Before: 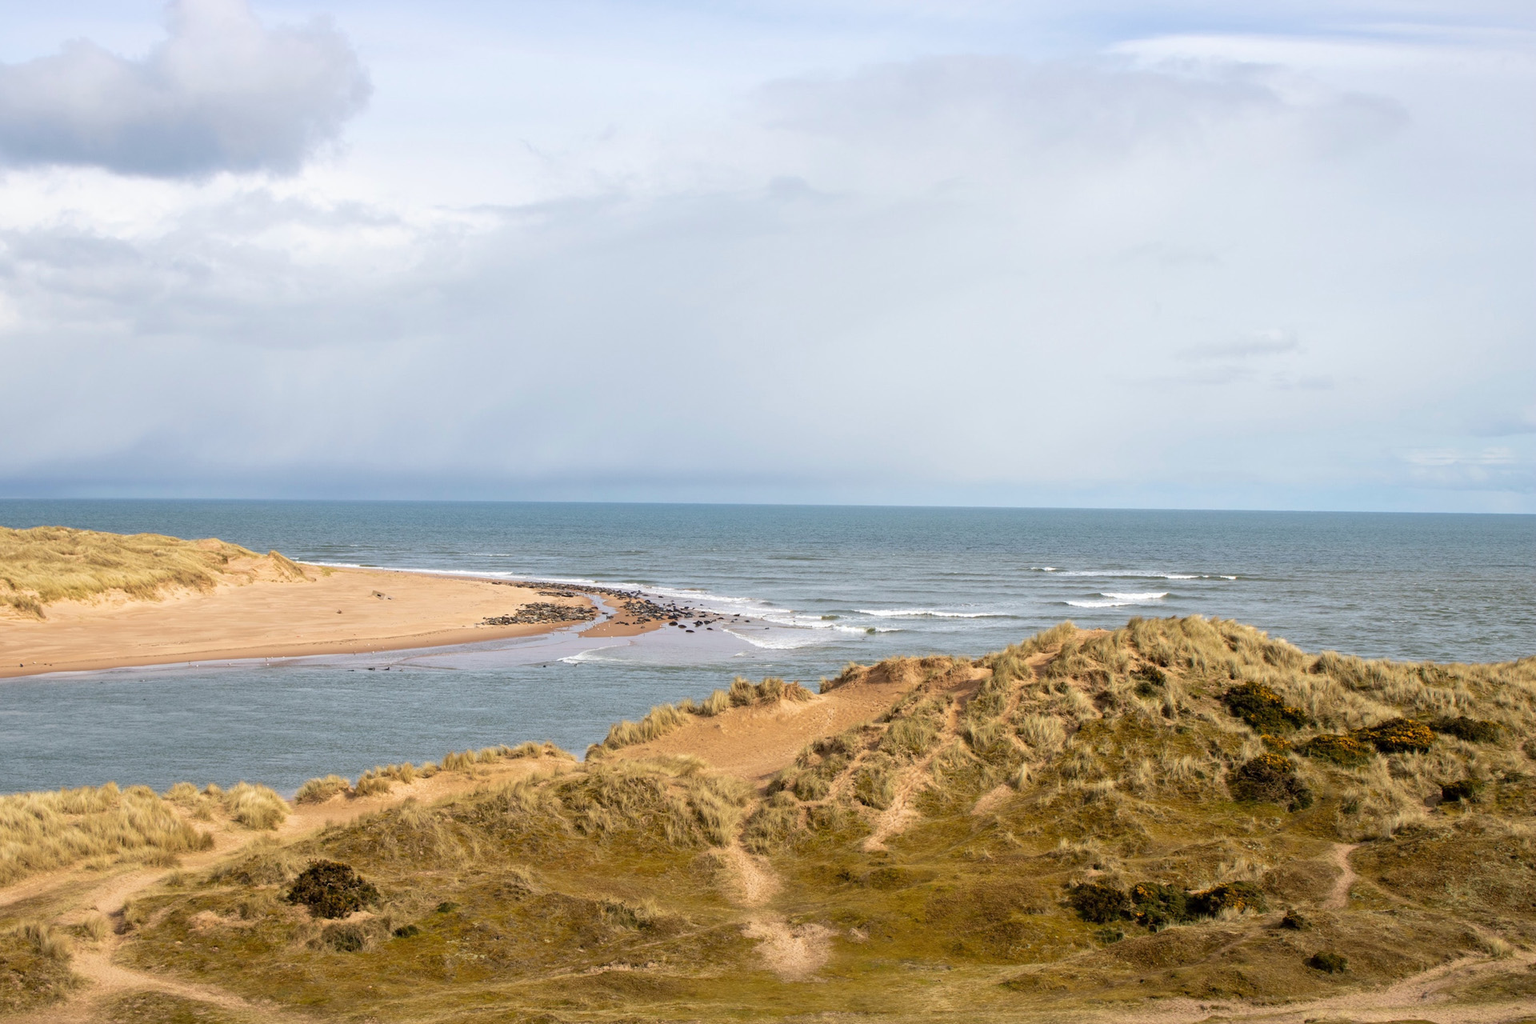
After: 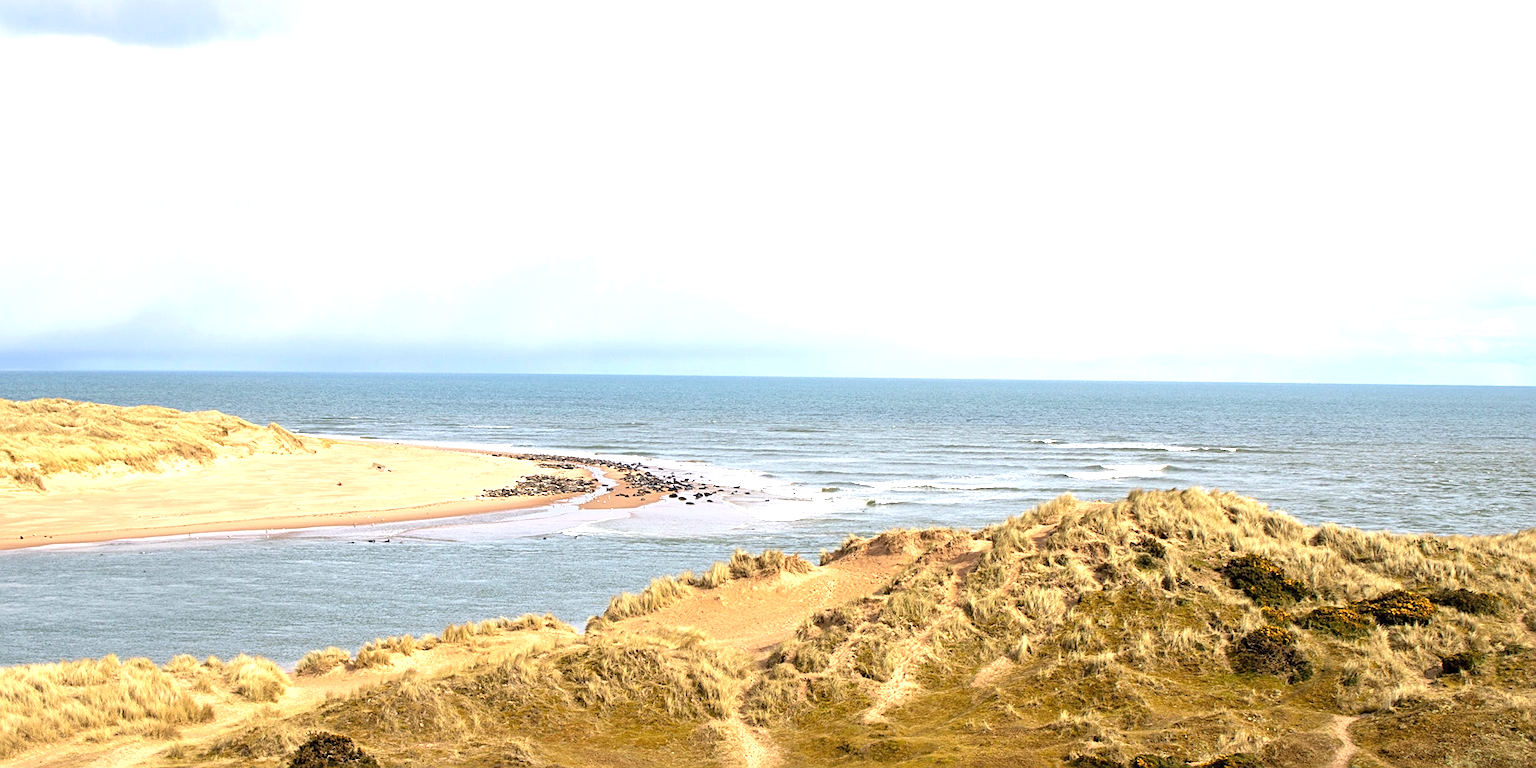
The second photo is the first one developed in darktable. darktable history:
crop and rotate: top 12.5%, bottom 12.5%
exposure: black level correction 0, exposure 0.9 EV, compensate highlight preservation false
sharpen: on, module defaults
